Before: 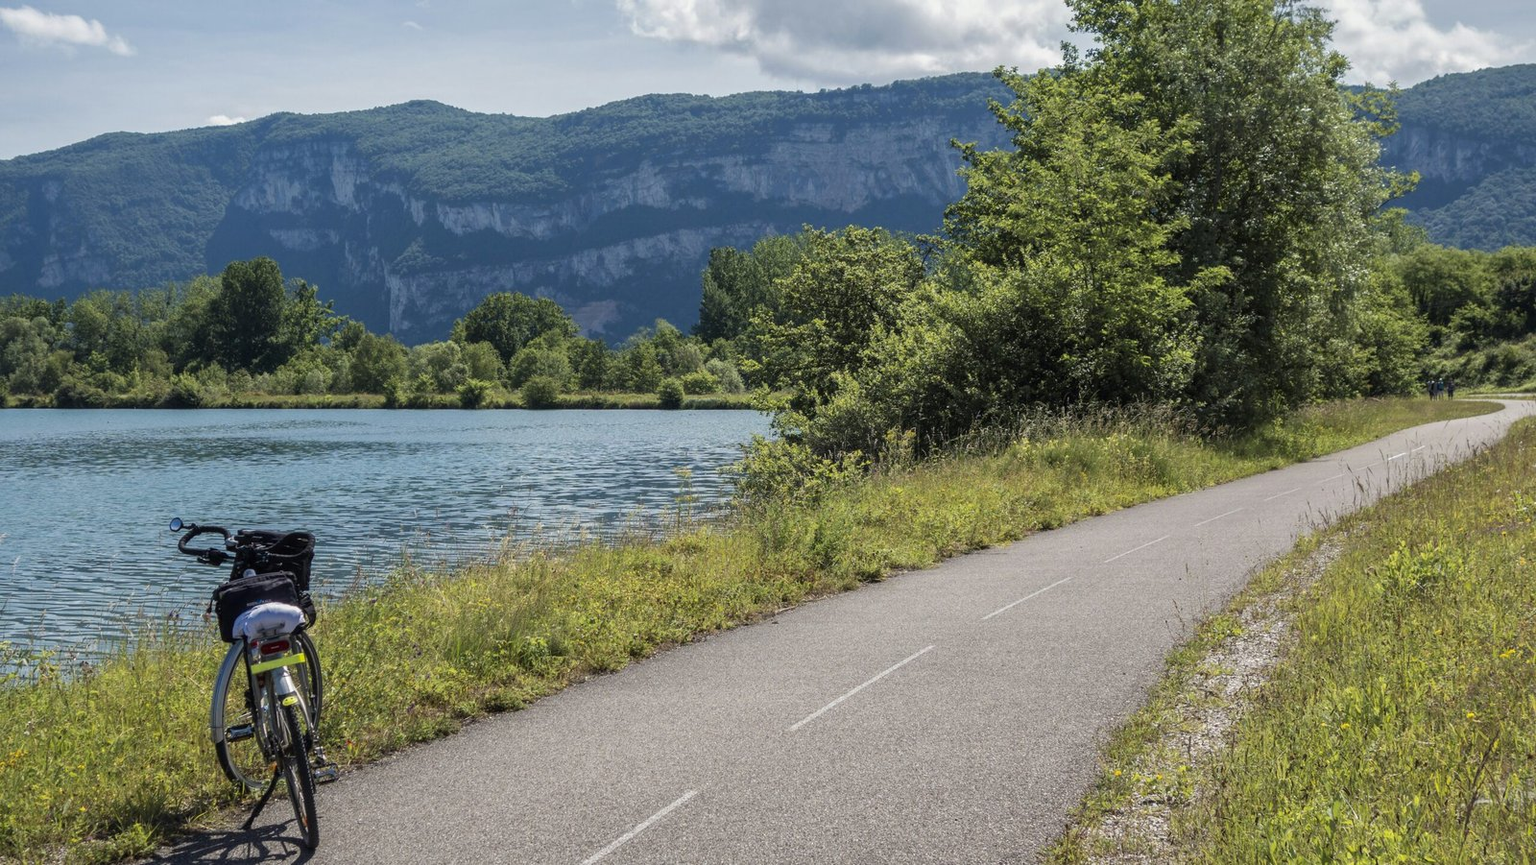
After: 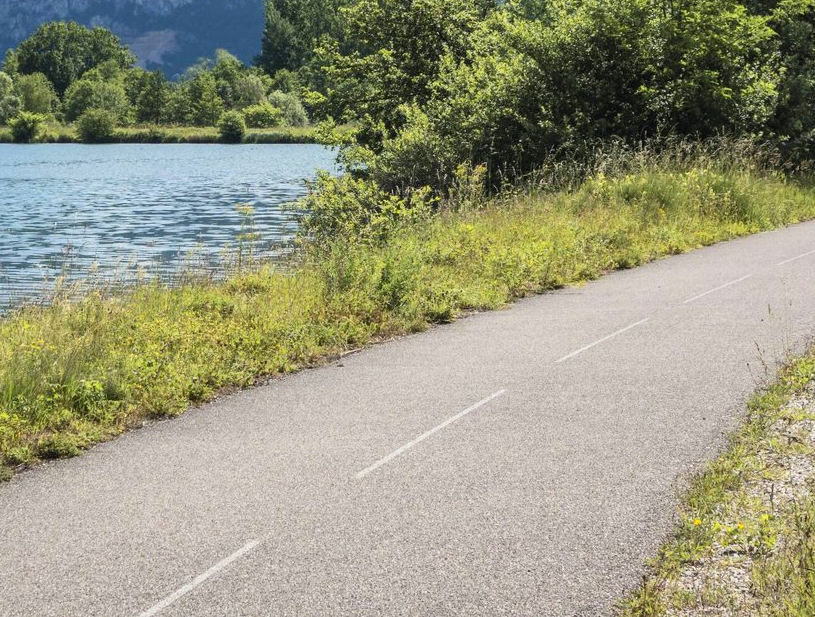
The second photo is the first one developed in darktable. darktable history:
crop and rotate: left 29.191%, top 31.471%, right 19.828%
contrast brightness saturation: contrast 0.199, brightness 0.156, saturation 0.226
